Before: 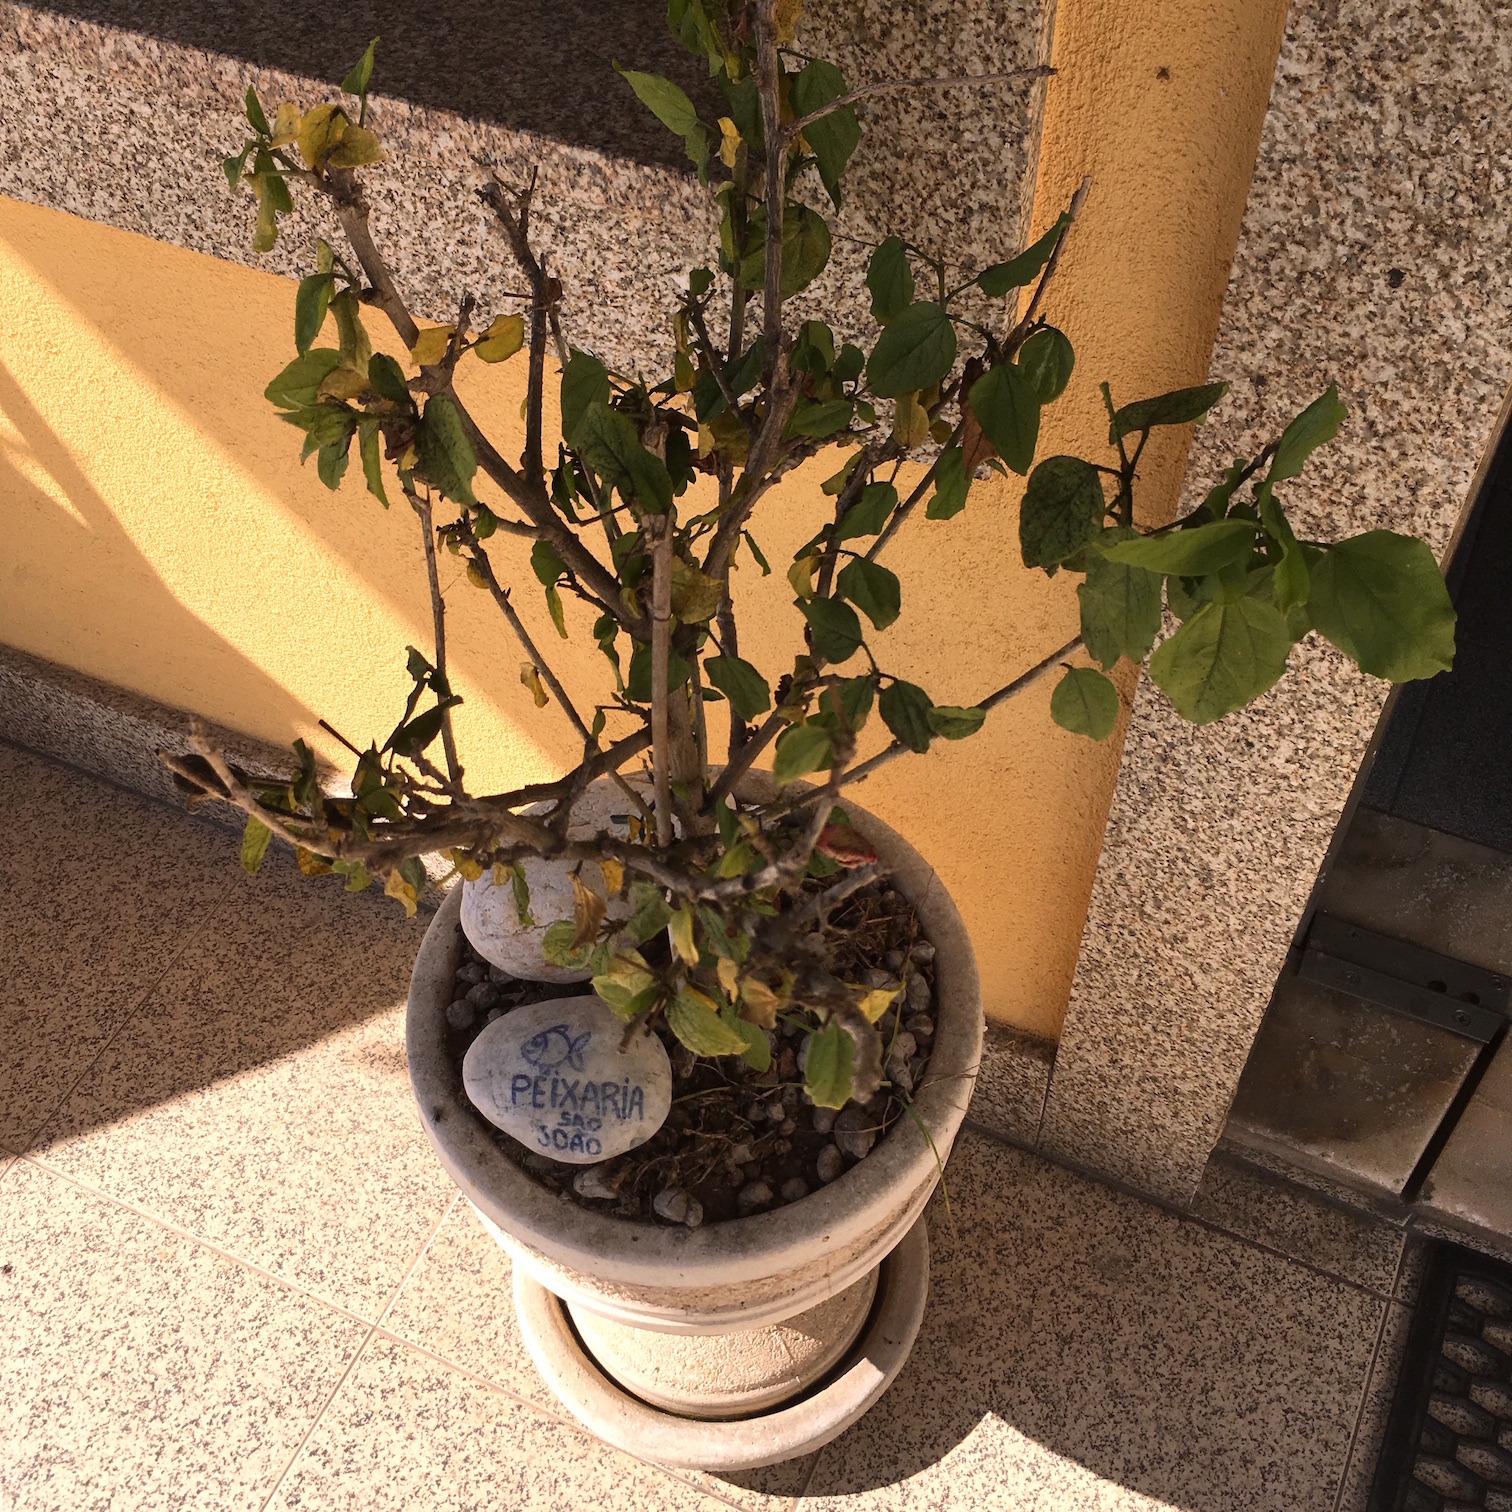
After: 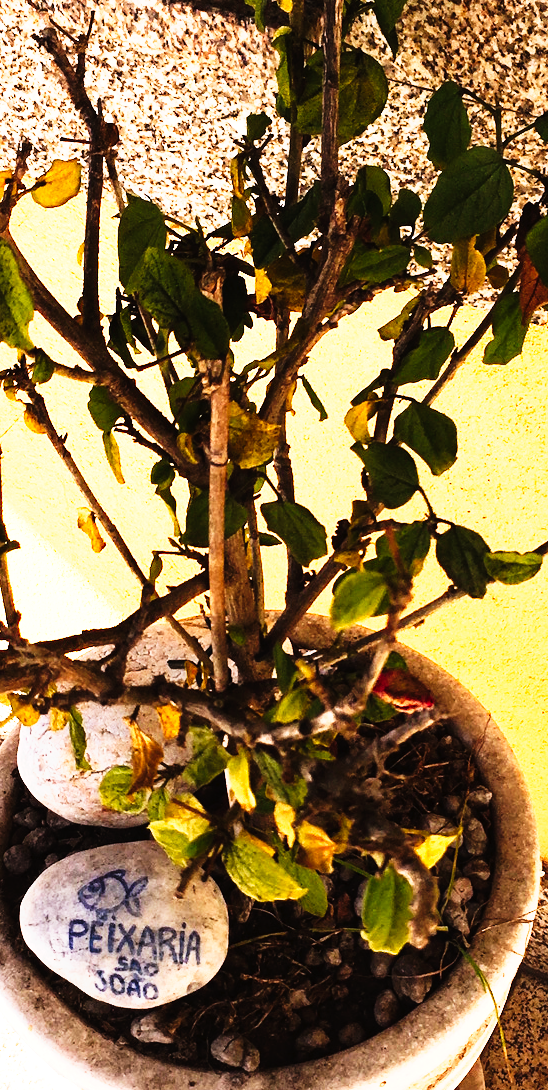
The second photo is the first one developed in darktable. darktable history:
exposure: black level correction 0, exposure 0.951 EV, compensate highlight preservation false
crop and rotate: left 29.37%, top 10.372%, right 34.331%, bottom 17.473%
tone curve: curves: ch0 [(0, 0) (0.003, 0.001) (0.011, 0.005) (0.025, 0.01) (0.044, 0.016) (0.069, 0.019) (0.1, 0.024) (0.136, 0.03) (0.177, 0.045) (0.224, 0.071) (0.277, 0.122) (0.335, 0.202) (0.399, 0.326) (0.468, 0.471) (0.543, 0.638) (0.623, 0.798) (0.709, 0.913) (0.801, 0.97) (0.898, 0.983) (1, 1)], preserve colors none
